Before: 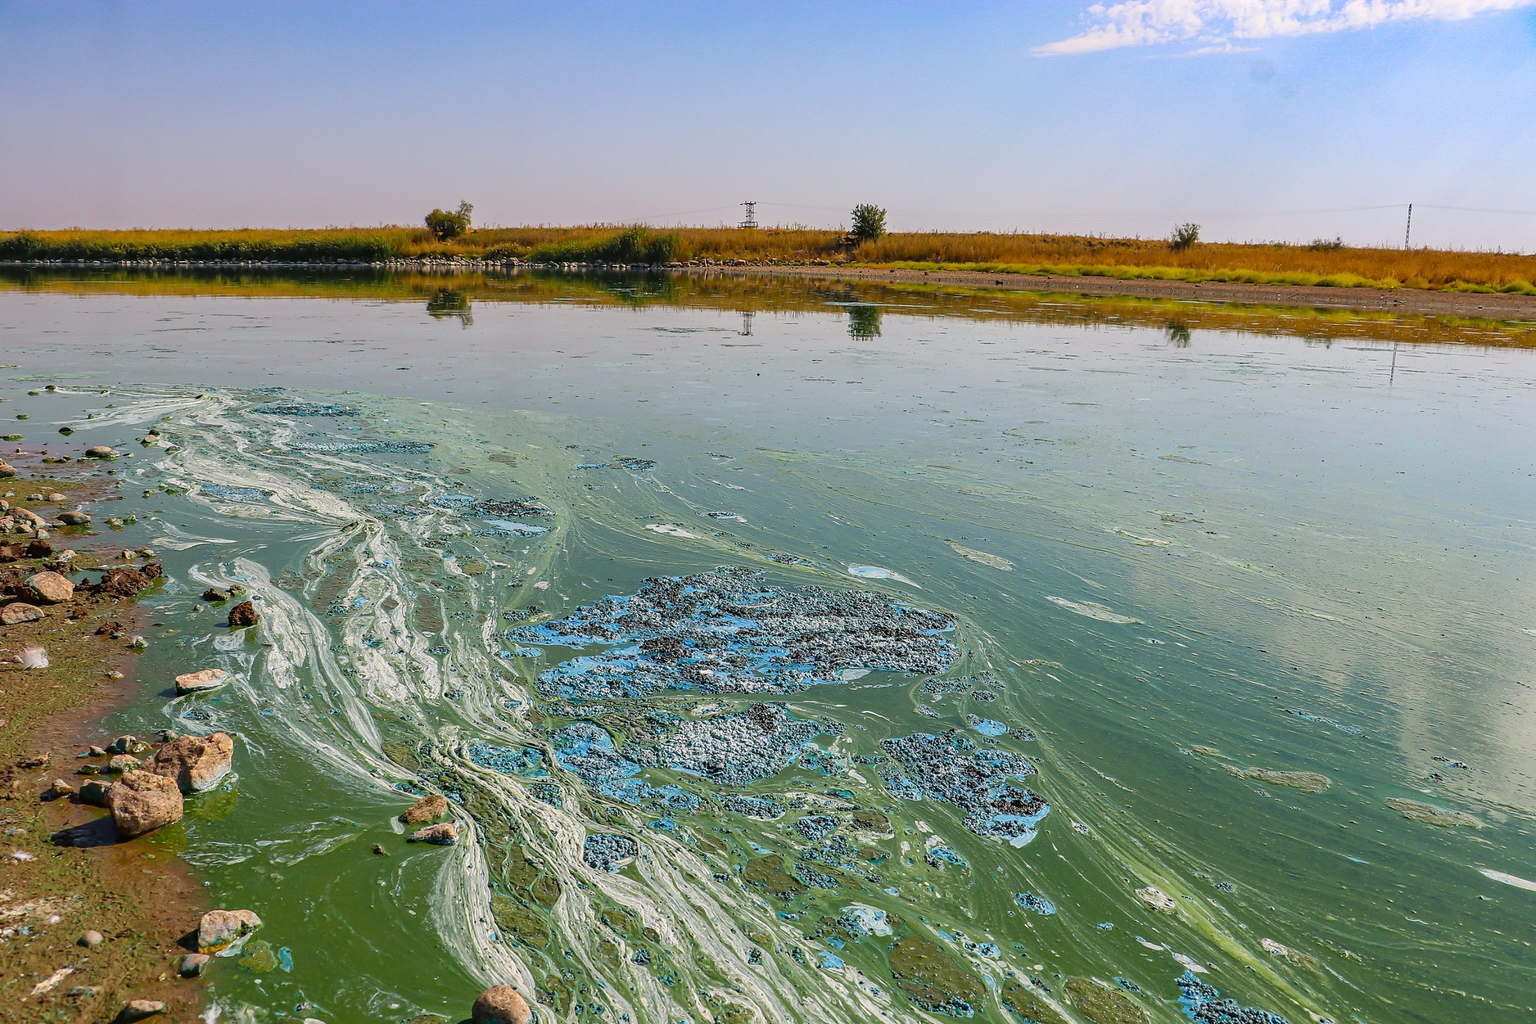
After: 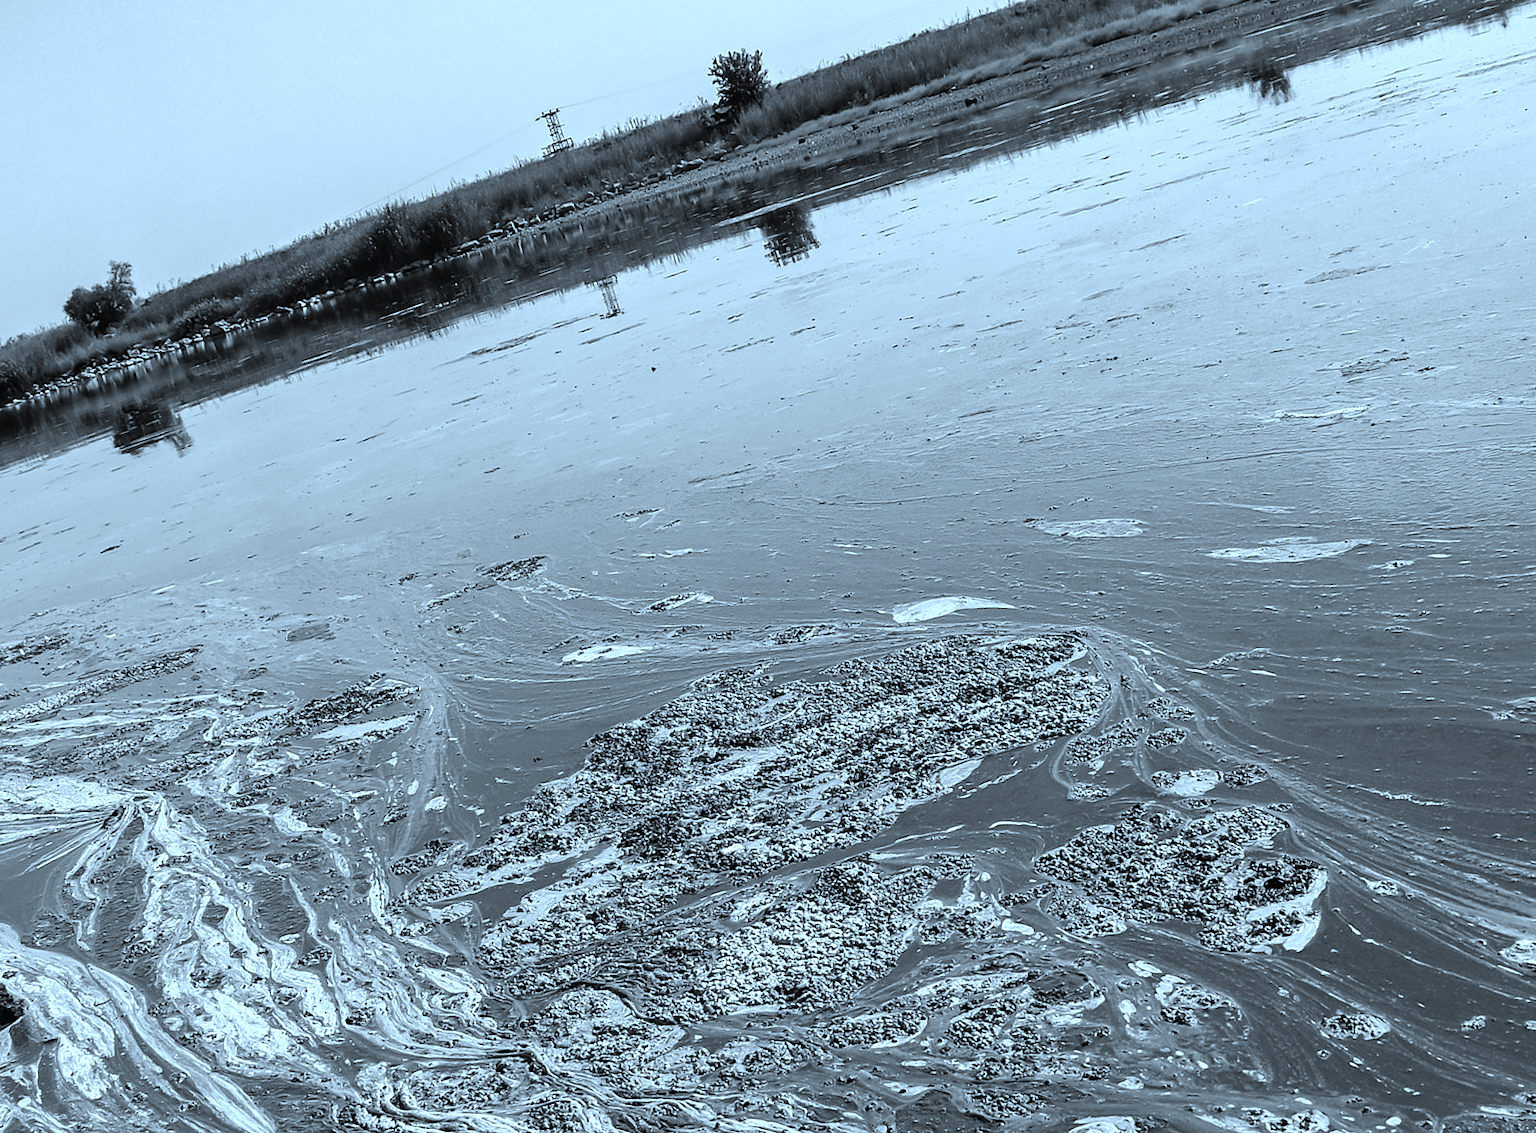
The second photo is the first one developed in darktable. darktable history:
color calibration: output gray [0.22, 0.42, 0.37, 0], illuminant same as pipeline (D50), adaptation XYZ, x 0.347, y 0.359, temperature 5004.39 K
crop and rotate: angle 19.25°, left 6.909%, right 3.706%, bottom 1.069%
tone equalizer: -8 EV -0.779 EV, -7 EV -0.693 EV, -6 EV -0.576 EV, -5 EV -0.374 EV, -3 EV 0.391 EV, -2 EV 0.6 EV, -1 EV 0.681 EV, +0 EV 0.727 EV, edges refinement/feathering 500, mask exposure compensation -1.57 EV, preserve details no
color correction: highlights a* -9.6, highlights b* -21.35
